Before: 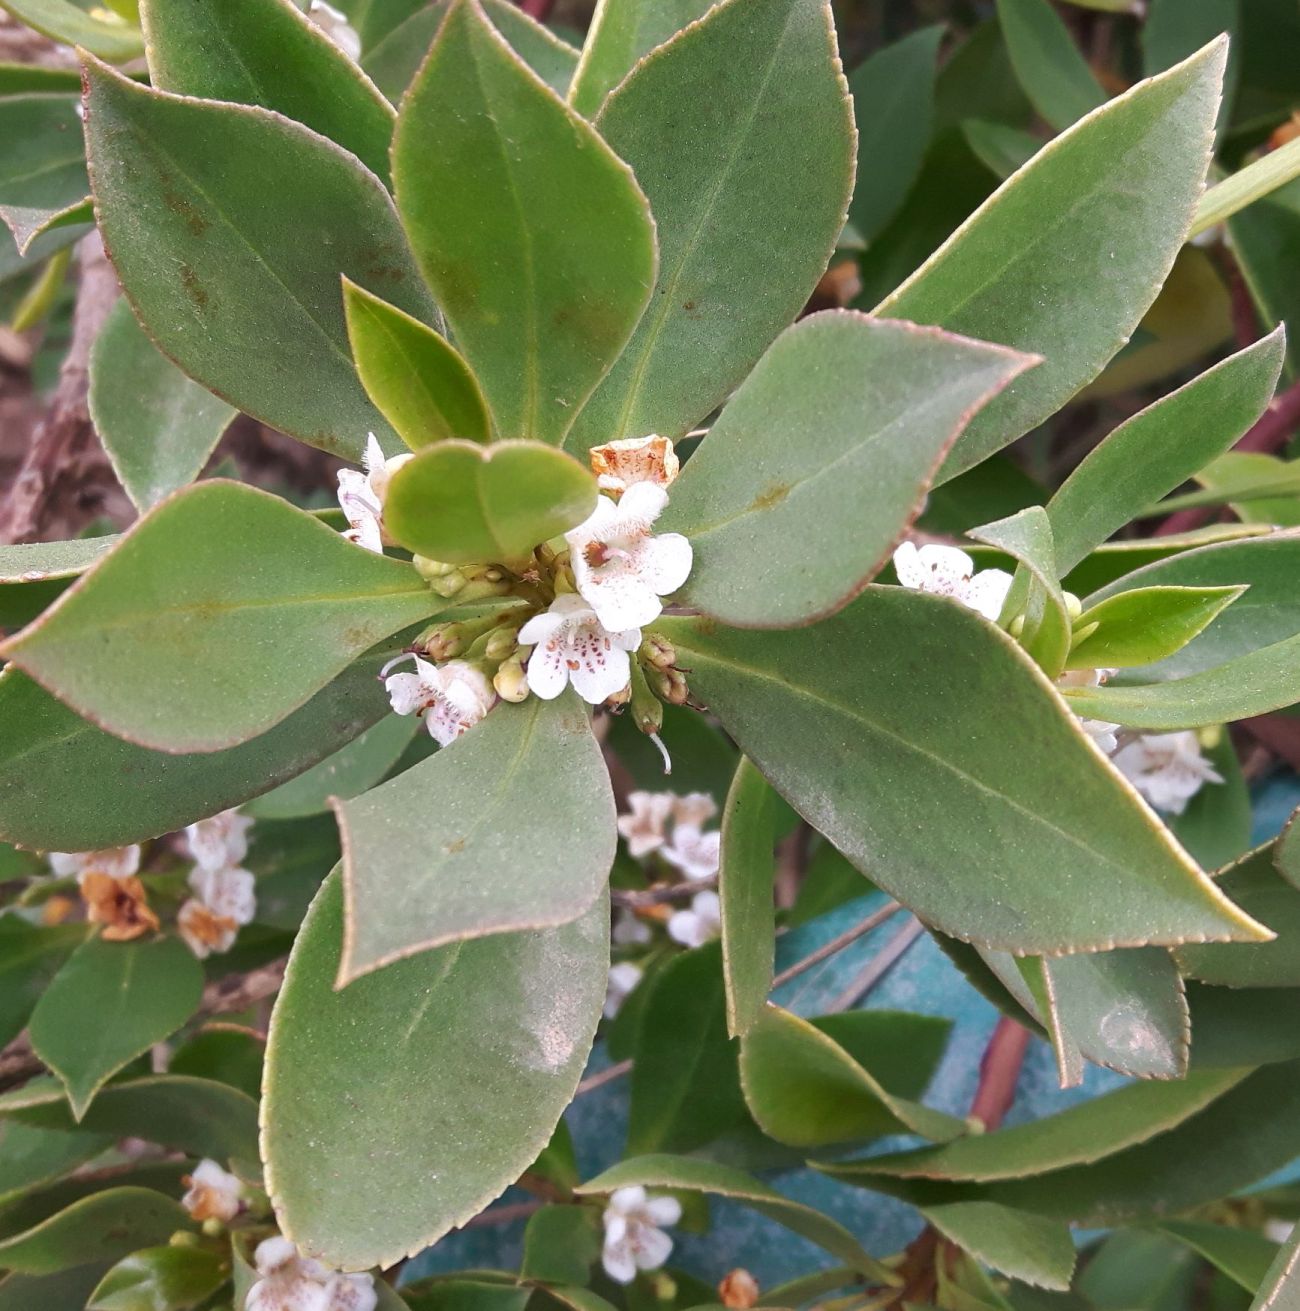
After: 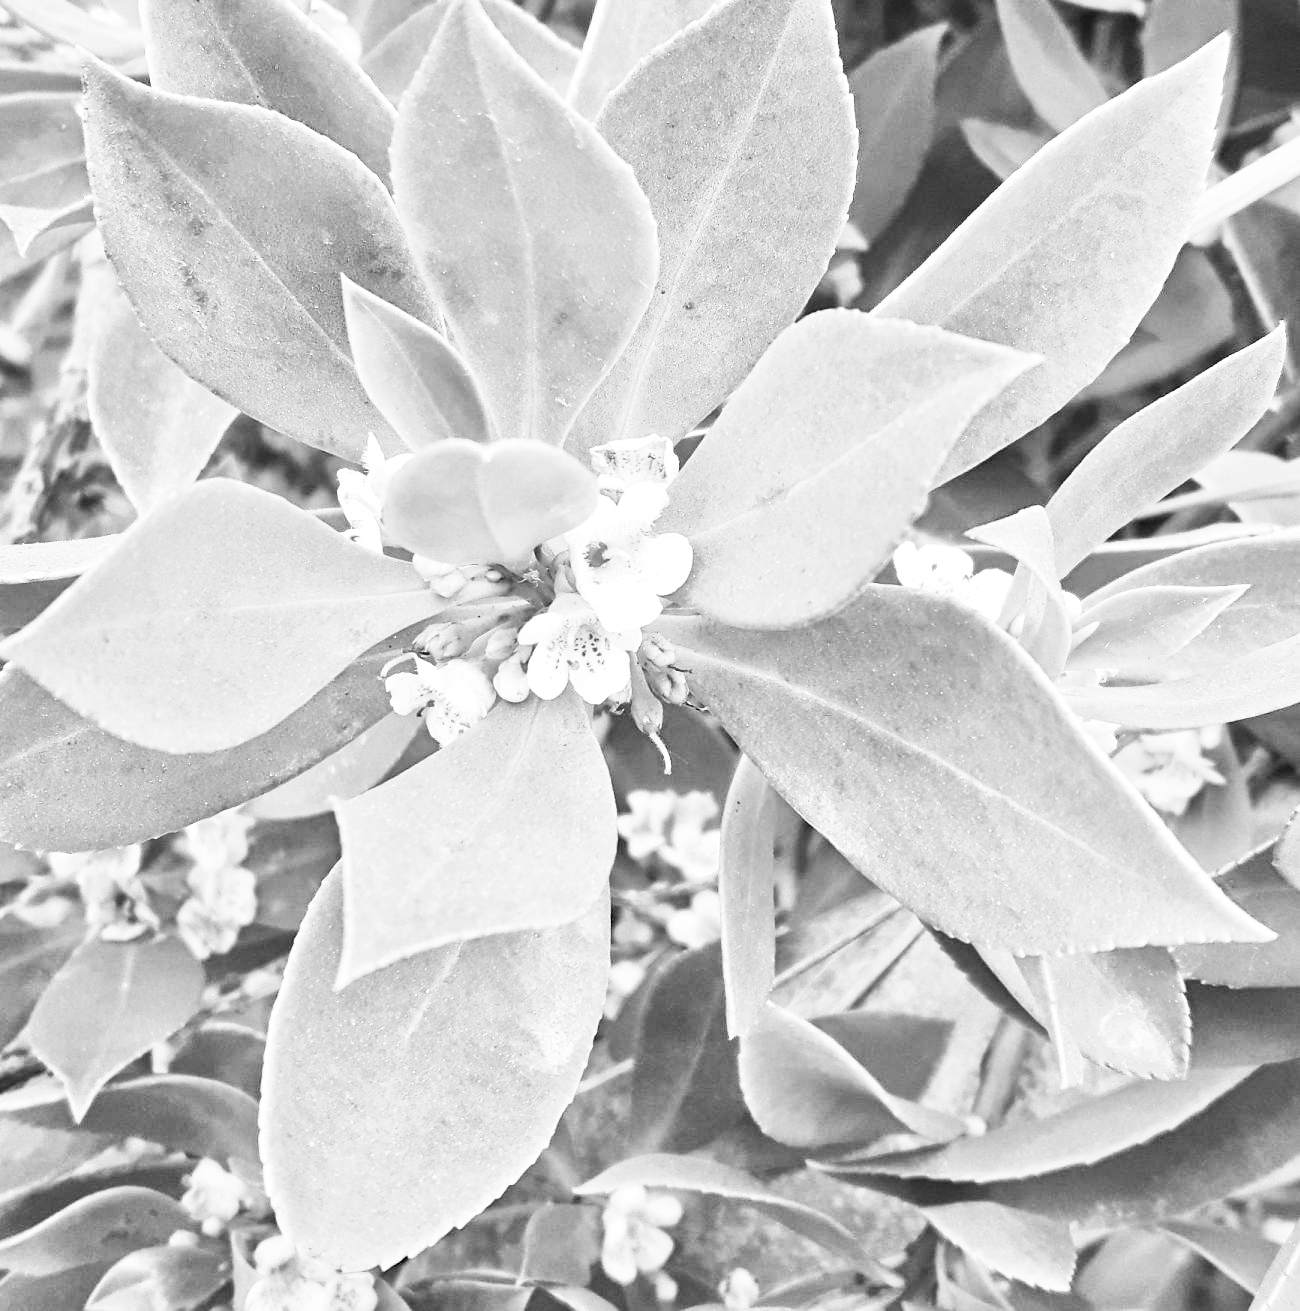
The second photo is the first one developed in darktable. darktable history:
tone equalizer: -7 EV 0.15 EV, -6 EV 0.6 EV, -5 EV 1.15 EV, -4 EV 1.33 EV, -3 EV 1.15 EV, -2 EV 0.6 EV, -1 EV 0.15 EV, mask exposure compensation -0.5 EV
haze removal: compatibility mode true, adaptive false
contrast brightness saturation: contrast 0.53, brightness 0.47, saturation -1
